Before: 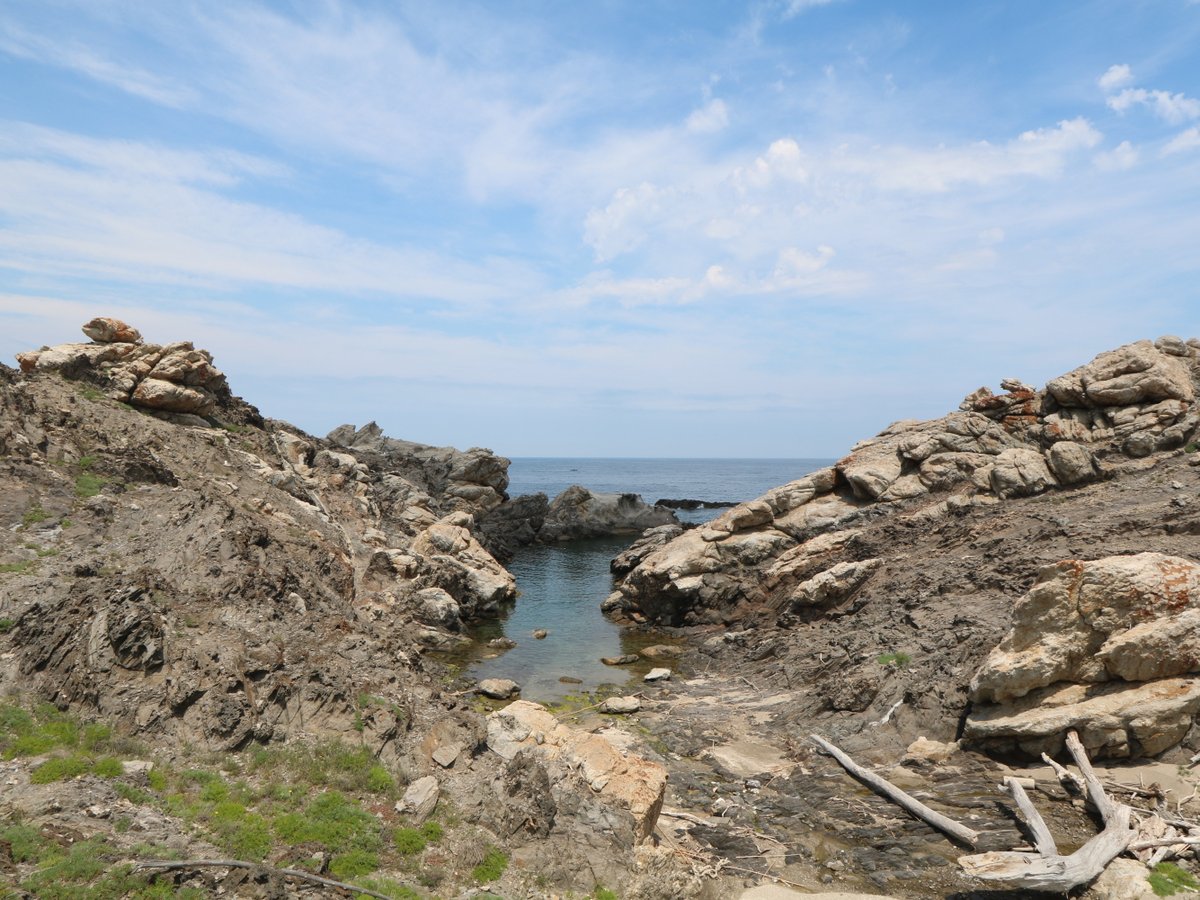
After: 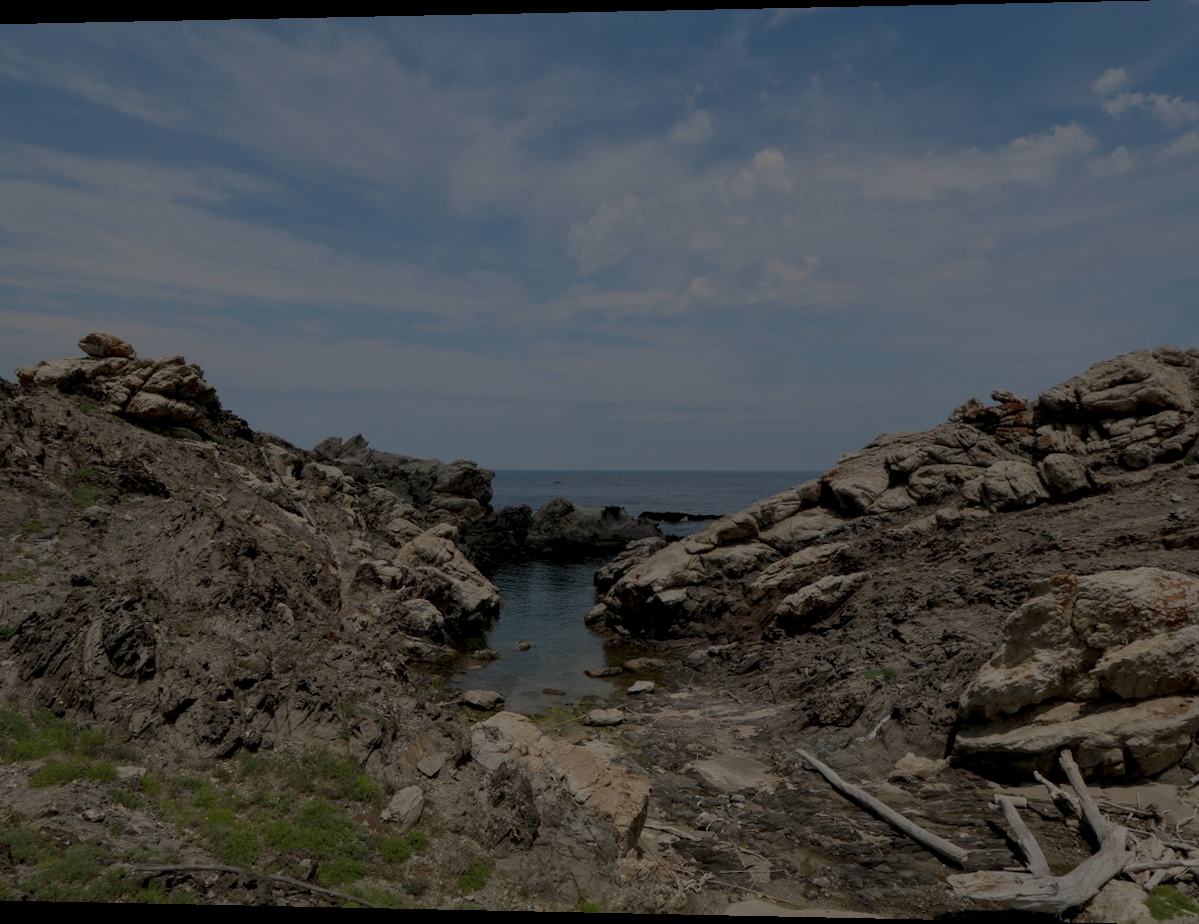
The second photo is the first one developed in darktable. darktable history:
rotate and perspective: lens shift (horizontal) -0.055, automatic cropping off
local contrast: detail 130%
exposure: exposure -2.446 EV, compensate highlight preservation false
shadows and highlights: shadows 25, highlights -25
